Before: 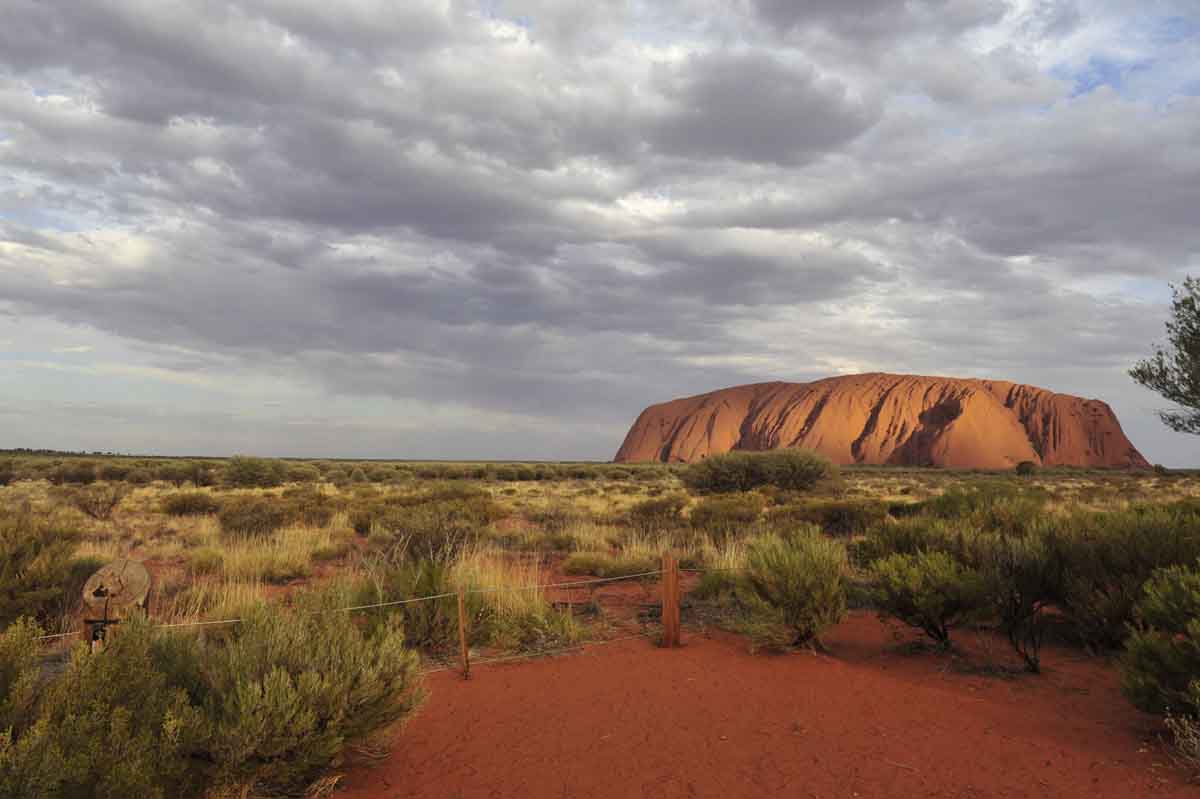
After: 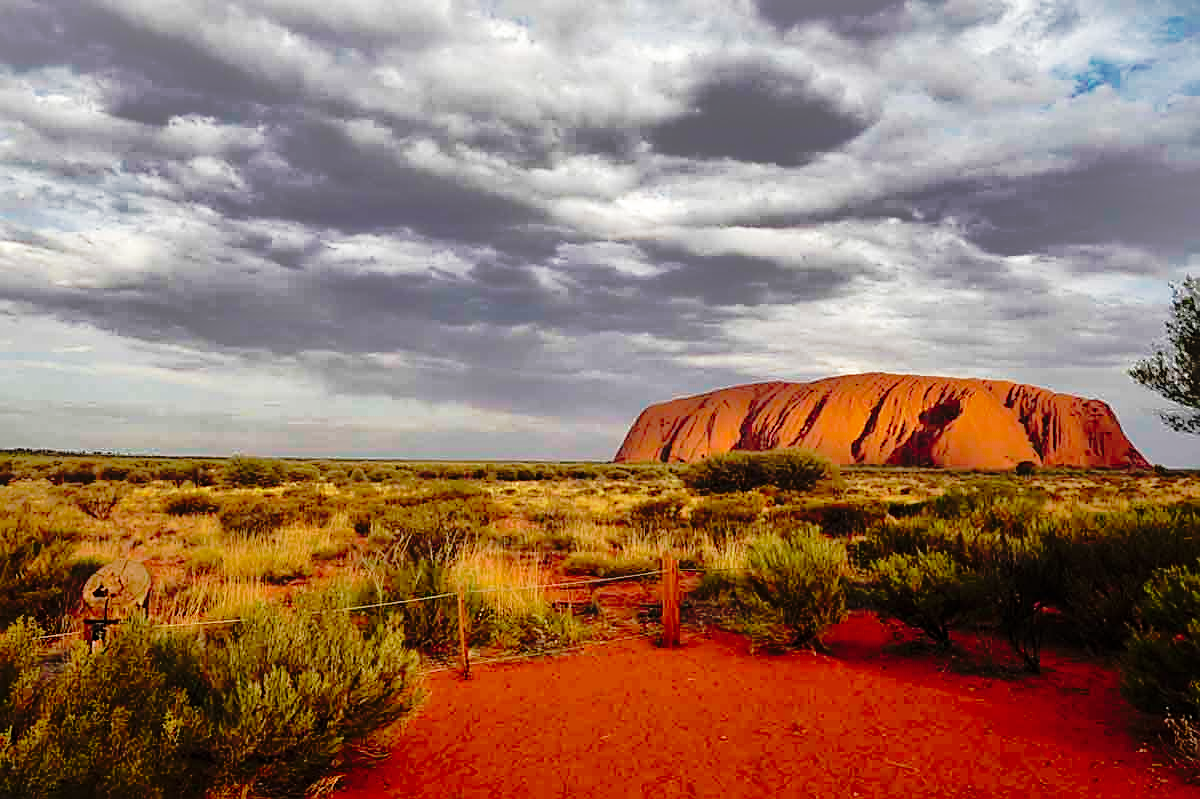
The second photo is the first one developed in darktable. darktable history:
sharpen: on, module defaults
shadows and highlights: shadows -18.77, highlights -73.8
base curve: curves: ch0 [(0, 0) (0.036, 0.037) (0.121, 0.228) (0.46, 0.76) (0.859, 0.983) (1, 1)], preserve colors none
tone curve: curves: ch0 [(0, 0) (0.224, 0.12) (0.375, 0.296) (0.528, 0.472) (0.681, 0.634) (0.8, 0.766) (0.873, 0.877) (1, 1)], preserve colors none
